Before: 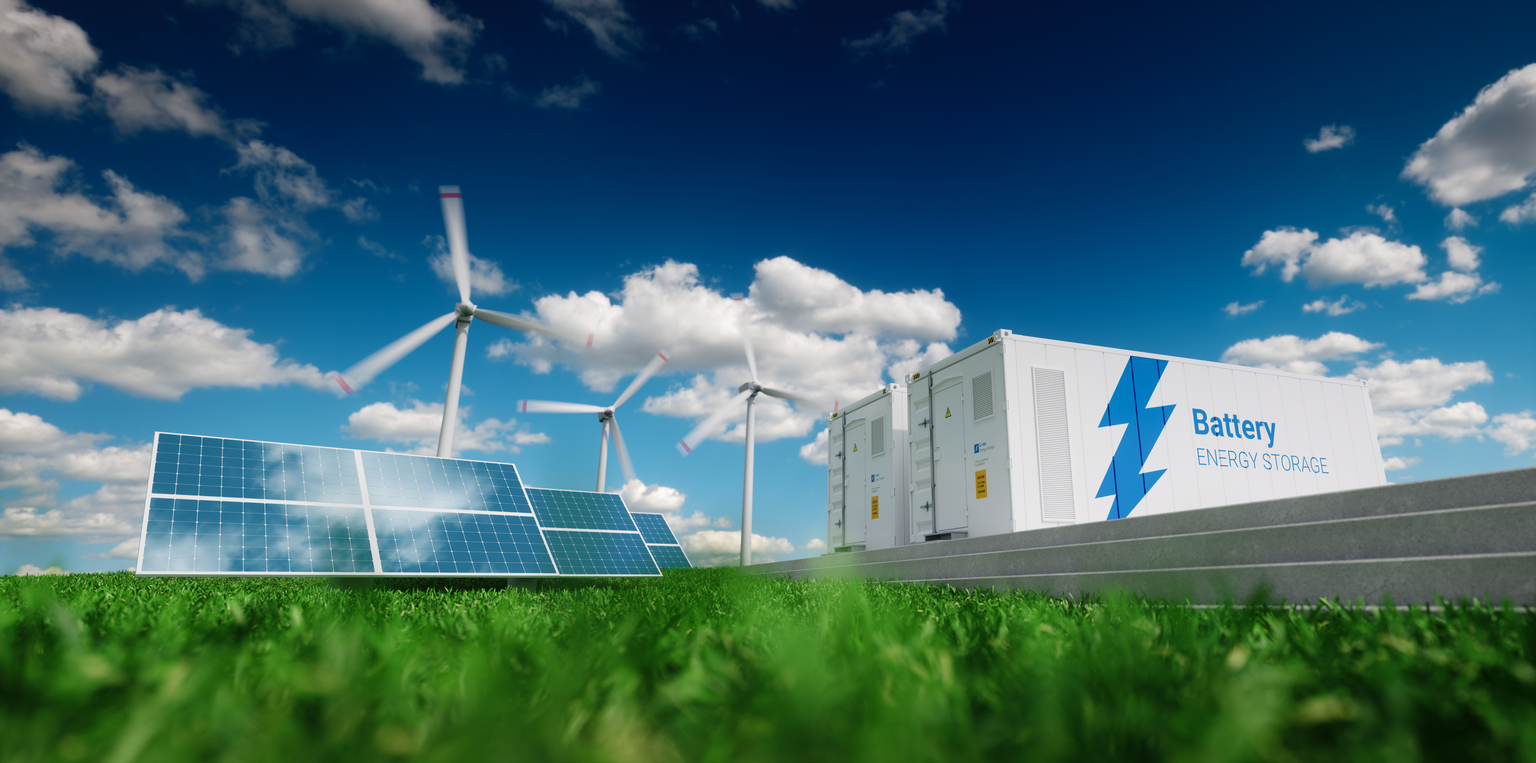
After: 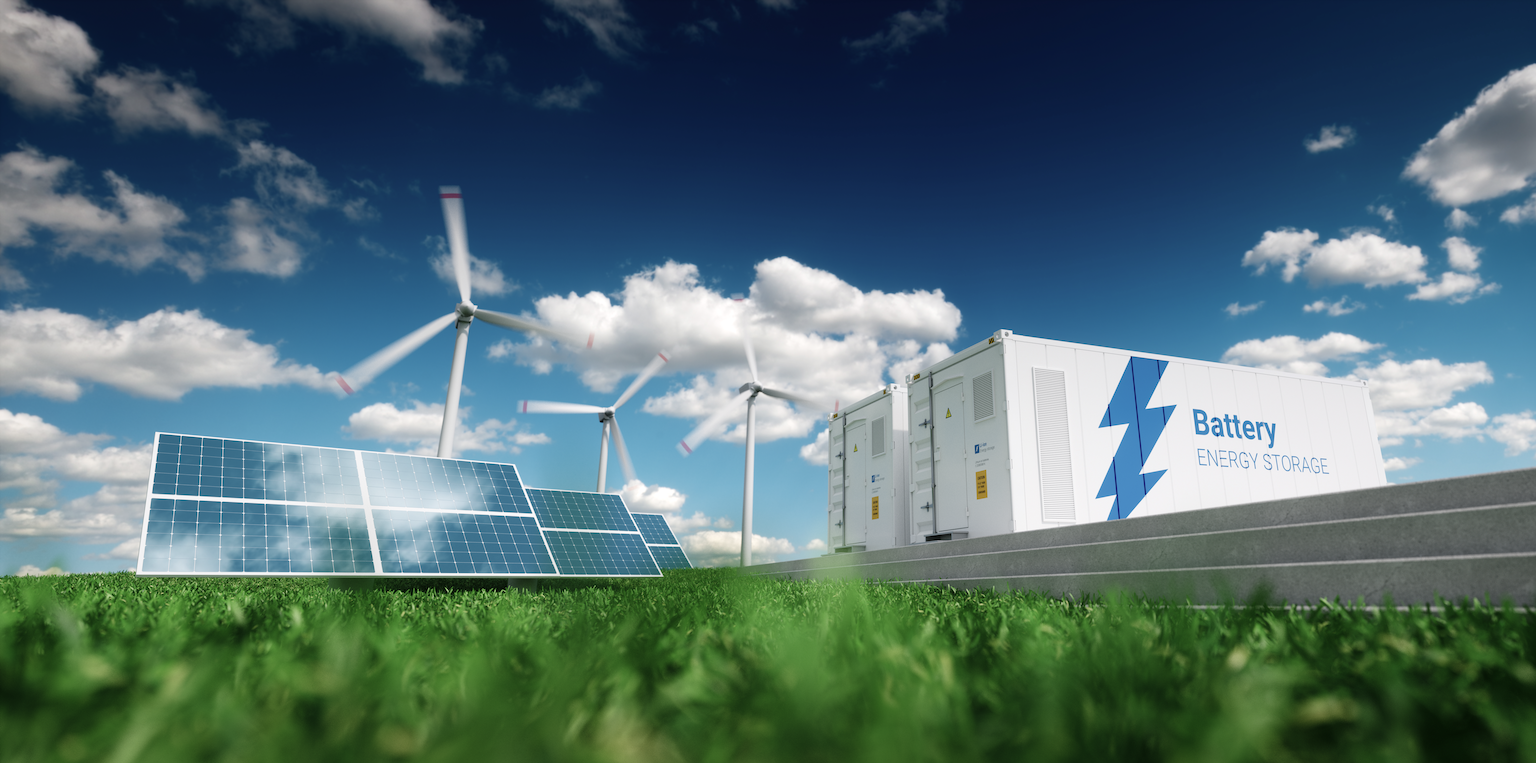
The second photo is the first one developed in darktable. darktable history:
levels: levels [0, 0.476, 0.951]
contrast brightness saturation: contrast 0.058, brightness -0.01, saturation -0.219
